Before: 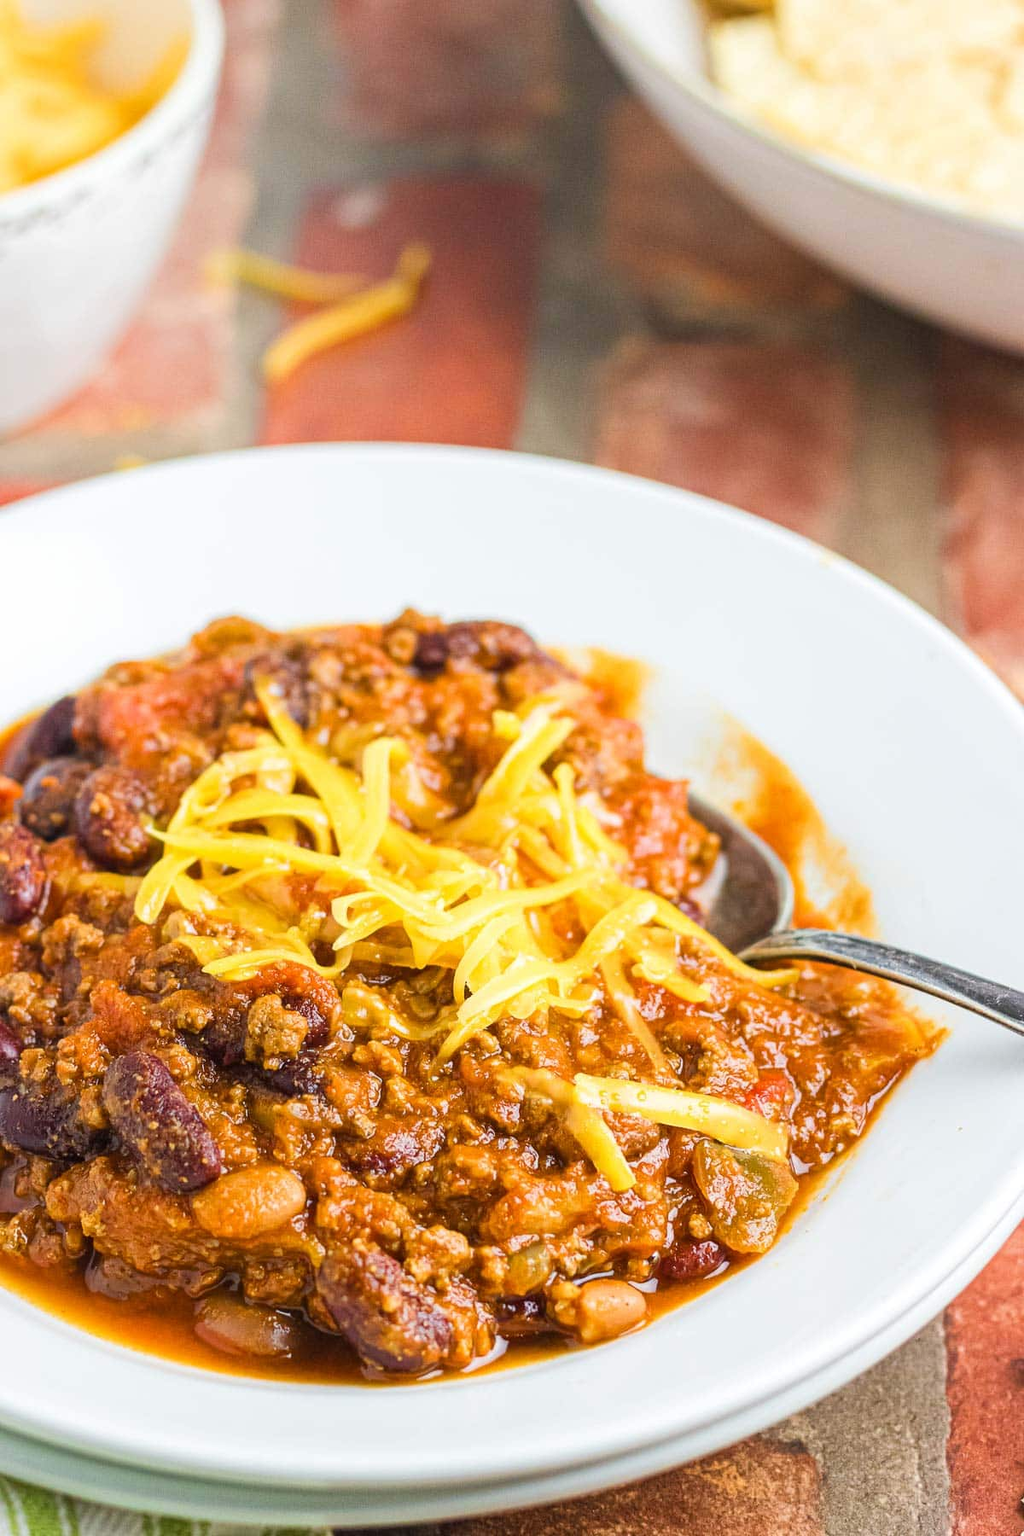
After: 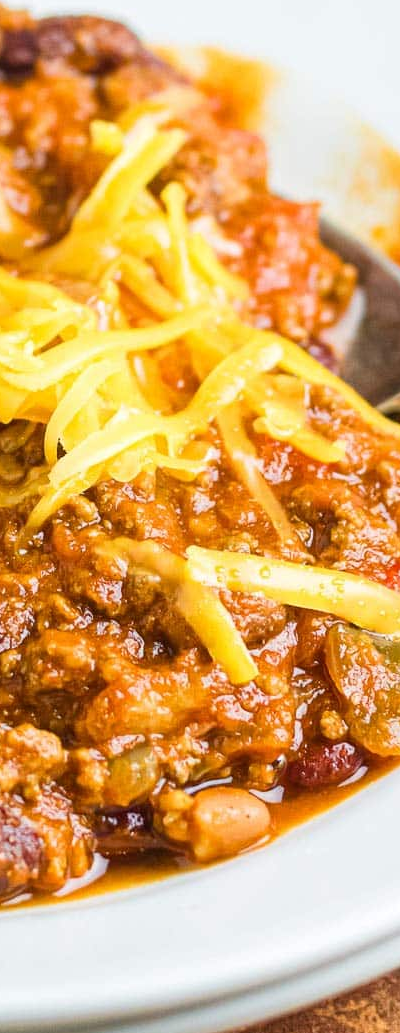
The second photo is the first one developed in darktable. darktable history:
crop: left 40.65%, top 39.603%, right 25.994%, bottom 2.991%
